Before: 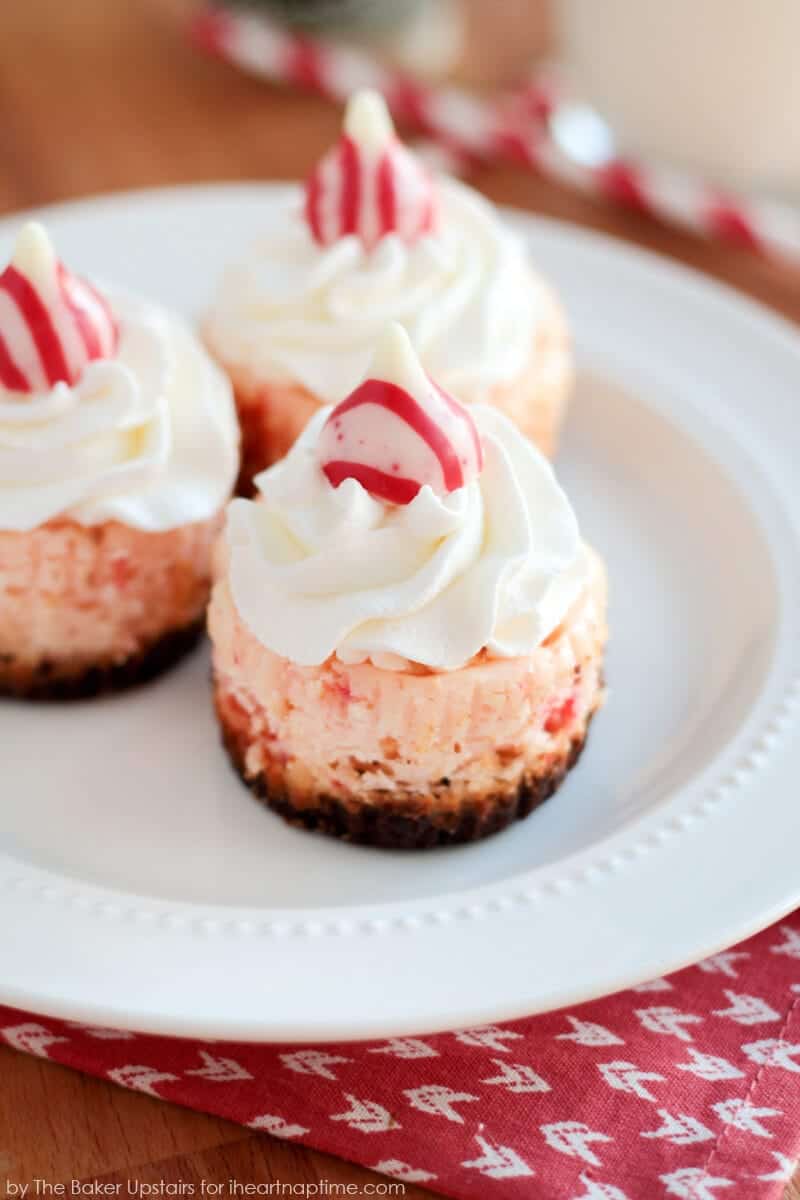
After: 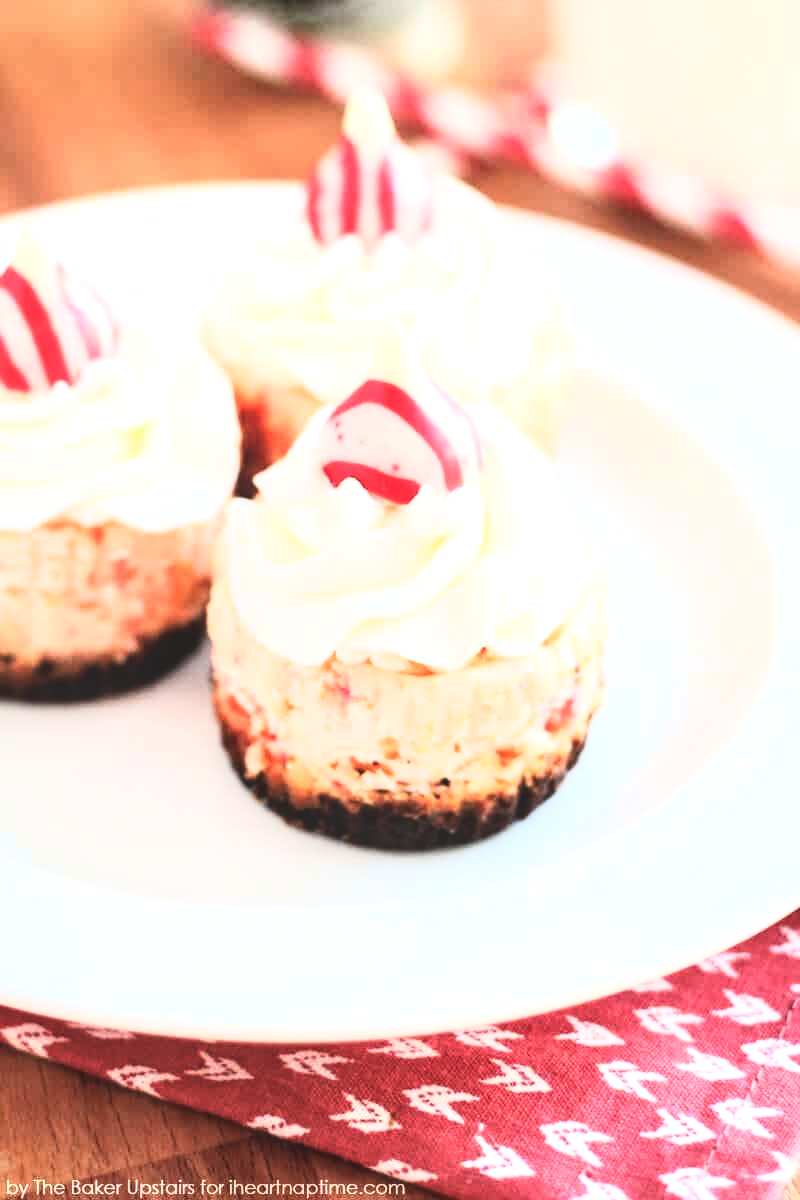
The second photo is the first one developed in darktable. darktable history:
local contrast: on, module defaults
exposure: black level correction -0.015, exposure -0.133 EV, compensate exposure bias true, compensate highlight preservation false
base curve: curves: ch0 [(0, 0) (0.018, 0.026) (0.143, 0.37) (0.33, 0.731) (0.458, 0.853) (0.735, 0.965) (0.905, 0.986) (1, 1)]
tone equalizer: -8 EV -0.777 EV, -7 EV -0.668 EV, -6 EV -0.63 EV, -5 EV -0.37 EV, -3 EV 0.393 EV, -2 EV 0.6 EV, -1 EV 0.685 EV, +0 EV 0.747 EV, edges refinement/feathering 500, mask exposure compensation -1.57 EV, preserve details no
